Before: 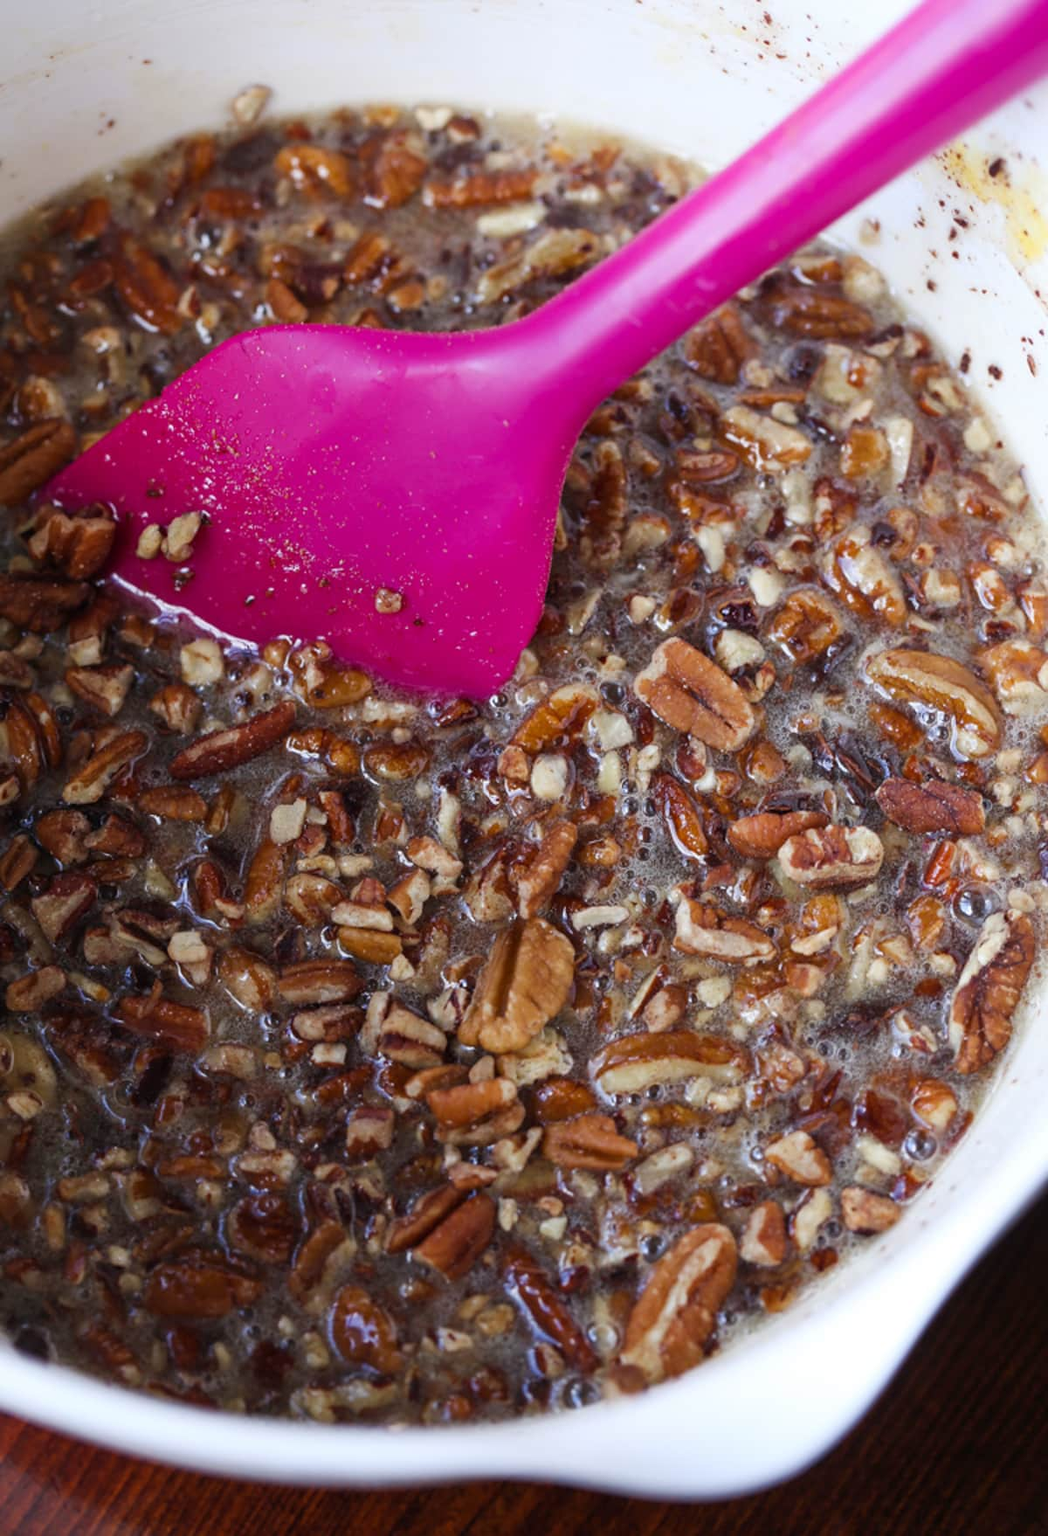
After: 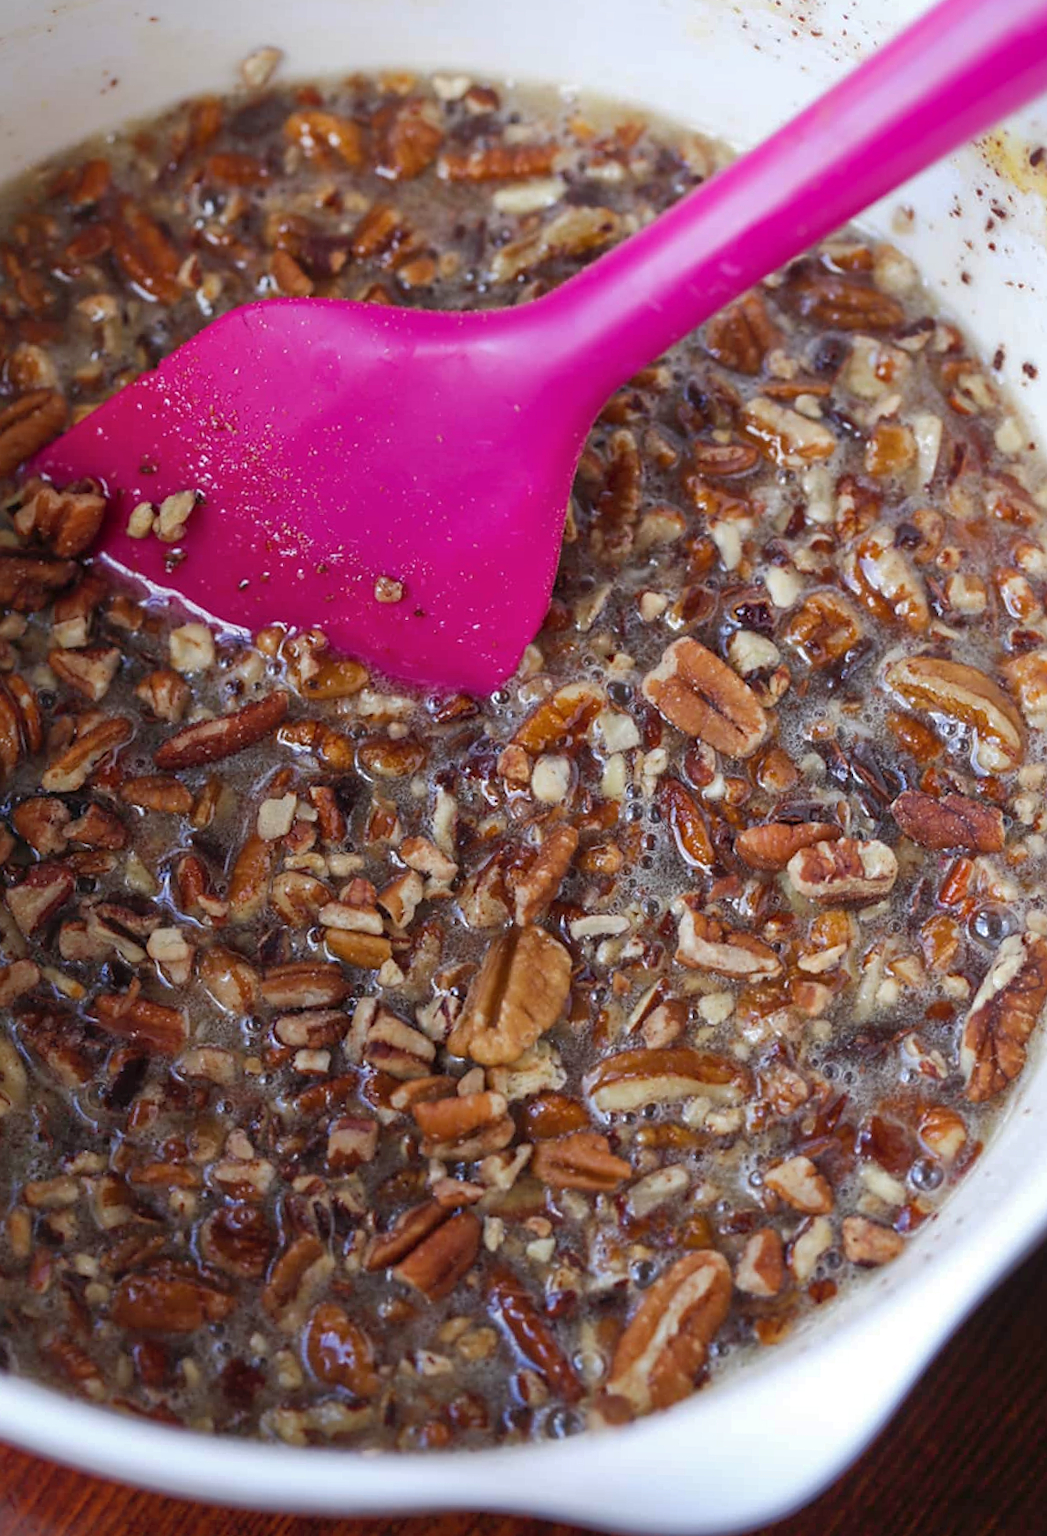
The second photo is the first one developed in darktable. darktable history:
crop and rotate: angle -1.76°
sharpen: radius 1.041, threshold 1
shadows and highlights: on, module defaults
